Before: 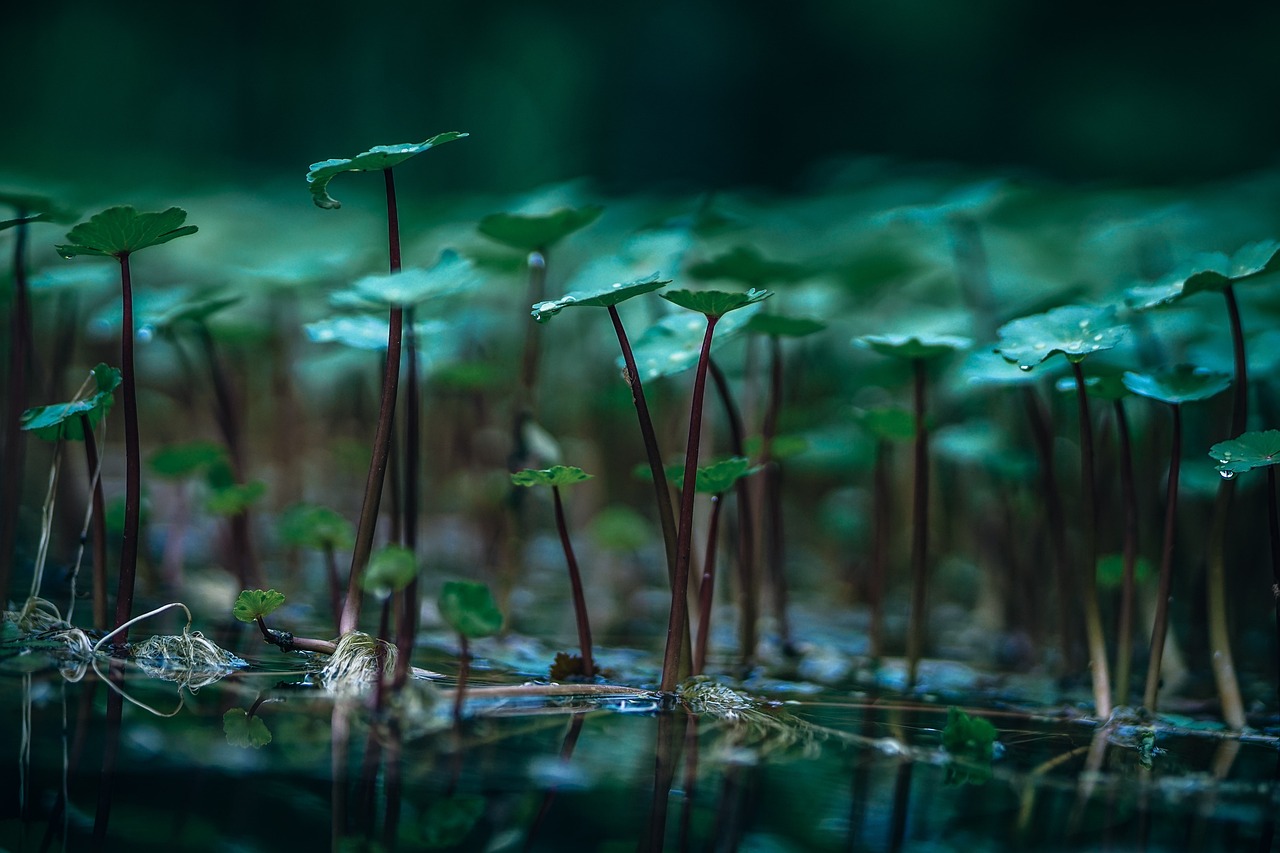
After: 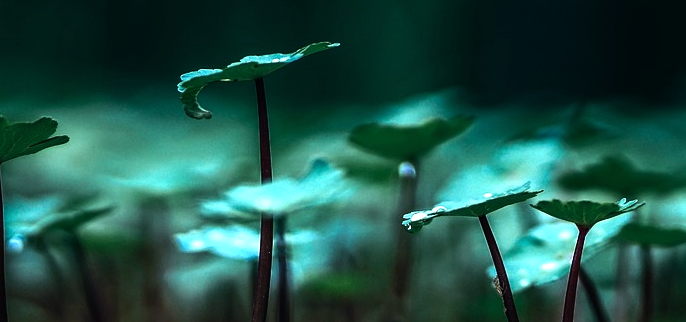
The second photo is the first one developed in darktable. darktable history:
crop: left 10.121%, top 10.631%, right 36.218%, bottom 51.526%
tone equalizer: -8 EV -1.08 EV, -7 EV -1.01 EV, -6 EV -0.867 EV, -5 EV -0.578 EV, -3 EV 0.578 EV, -2 EV 0.867 EV, -1 EV 1.01 EV, +0 EV 1.08 EV, edges refinement/feathering 500, mask exposure compensation -1.57 EV, preserve details no
